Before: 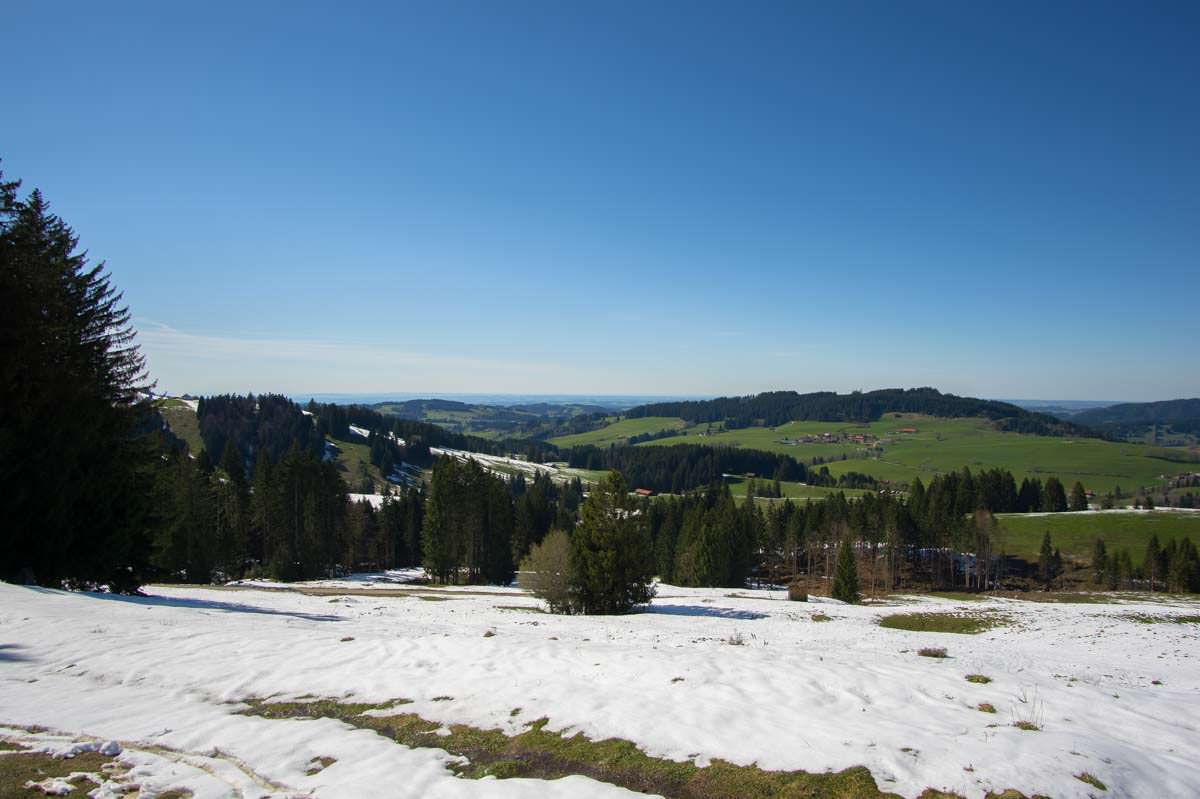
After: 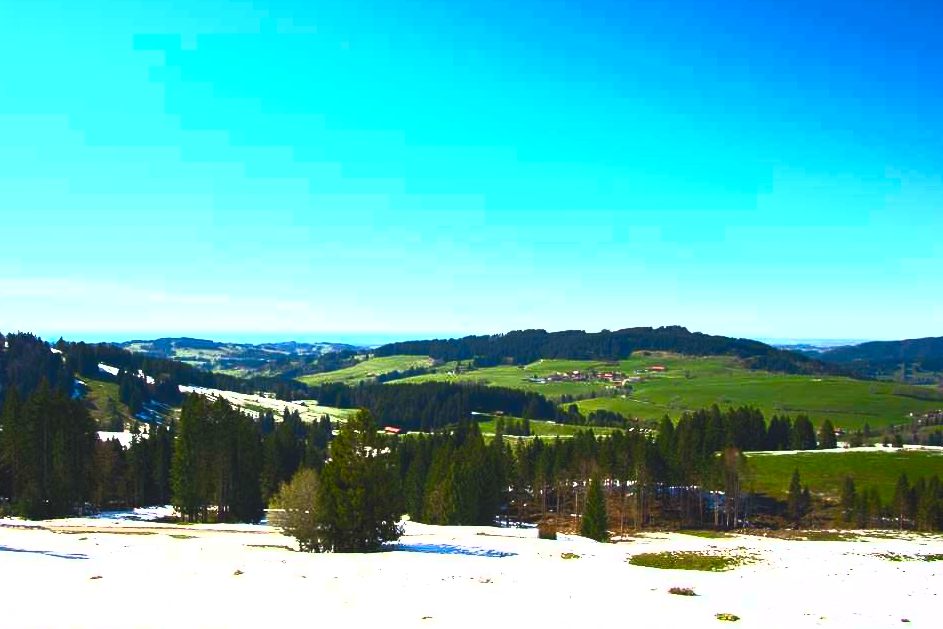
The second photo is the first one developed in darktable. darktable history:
contrast brightness saturation: contrast 0.982, brightness 0.999, saturation 0.993
crop and rotate: left 20.939%, top 7.833%, right 0.395%, bottom 13.4%
tone equalizer: -8 EV -0.393 EV, -7 EV -0.381 EV, -6 EV -0.336 EV, -5 EV -0.255 EV, -3 EV 0.204 EV, -2 EV 0.357 EV, -1 EV 0.371 EV, +0 EV 0.393 EV, edges refinement/feathering 500, mask exposure compensation -1.57 EV, preserve details no
